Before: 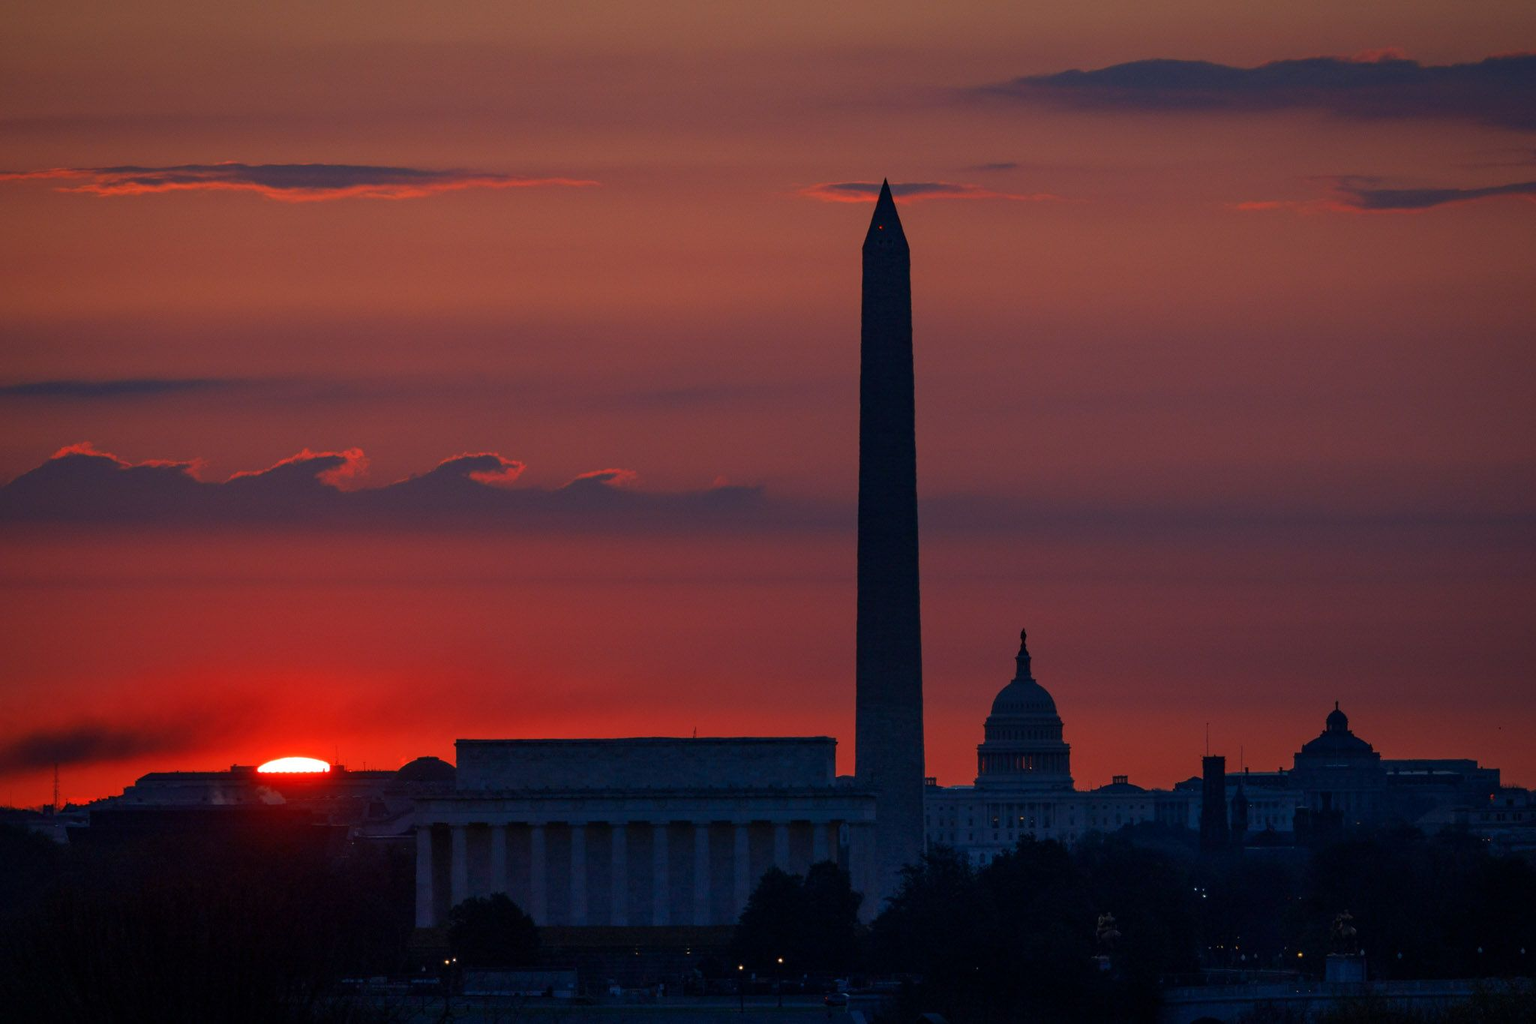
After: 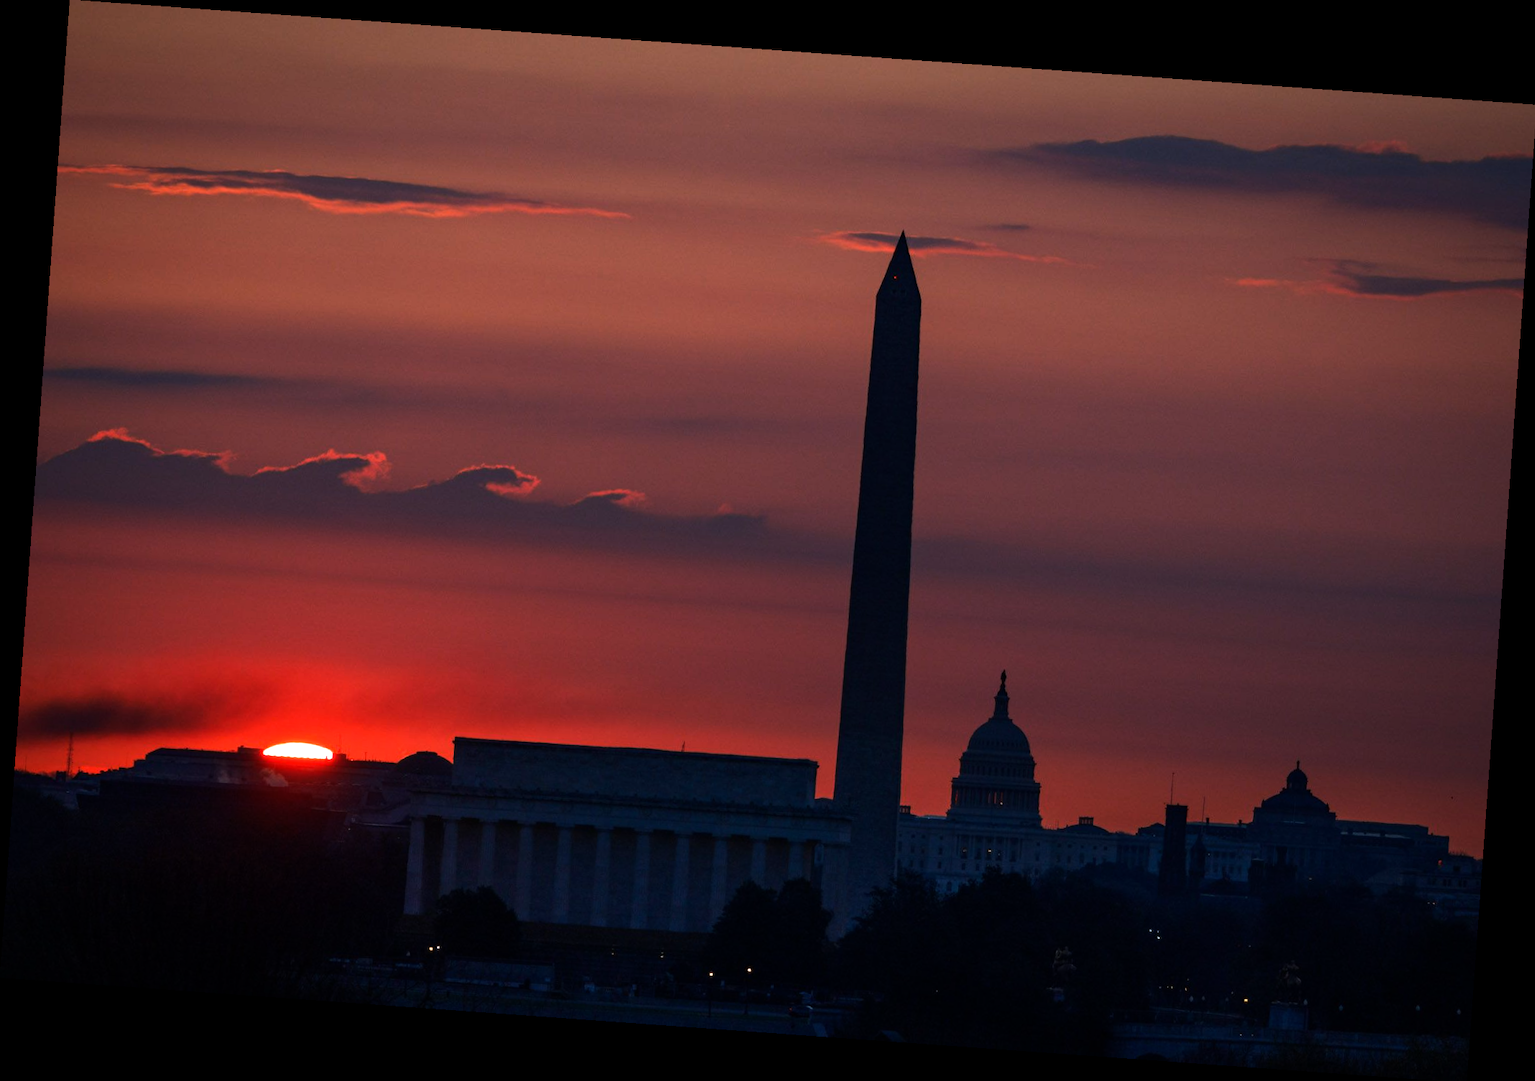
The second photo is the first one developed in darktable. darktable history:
tone equalizer: -8 EV -0.75 EV, -7 EV -0.7 EV, -6 EV -0.6 EV, -5 EV -0.4 EV, -3 EV 0.4 EV, -2 EV 0.6 EV, -1 EV 0.7 EV, +0 EV 0.75 EV, edges refinement/feathering 500, mask exposure compensation -1.57 EV, preserve details no
rotate and perspective: rotation 4.1°, automatic cropping off
